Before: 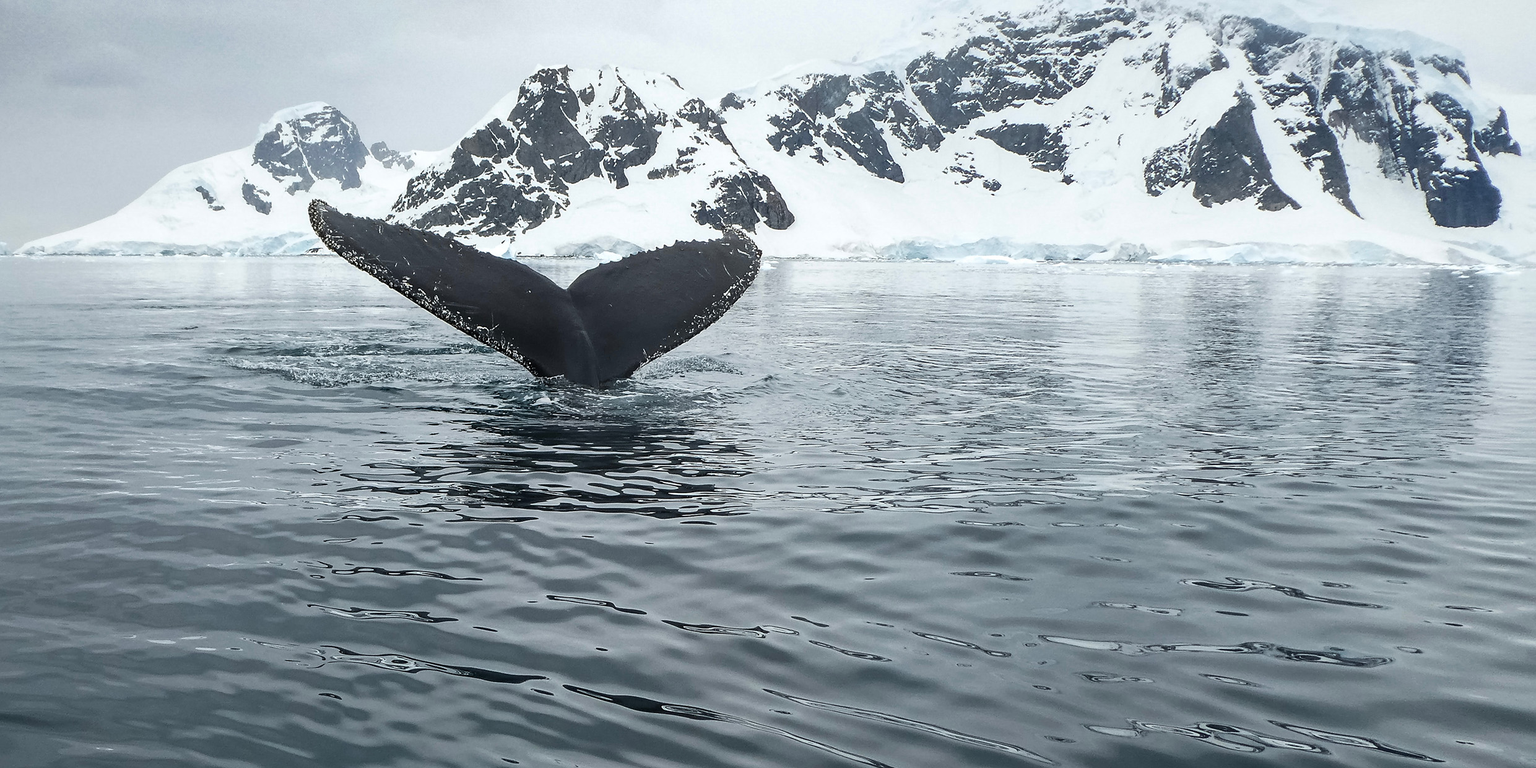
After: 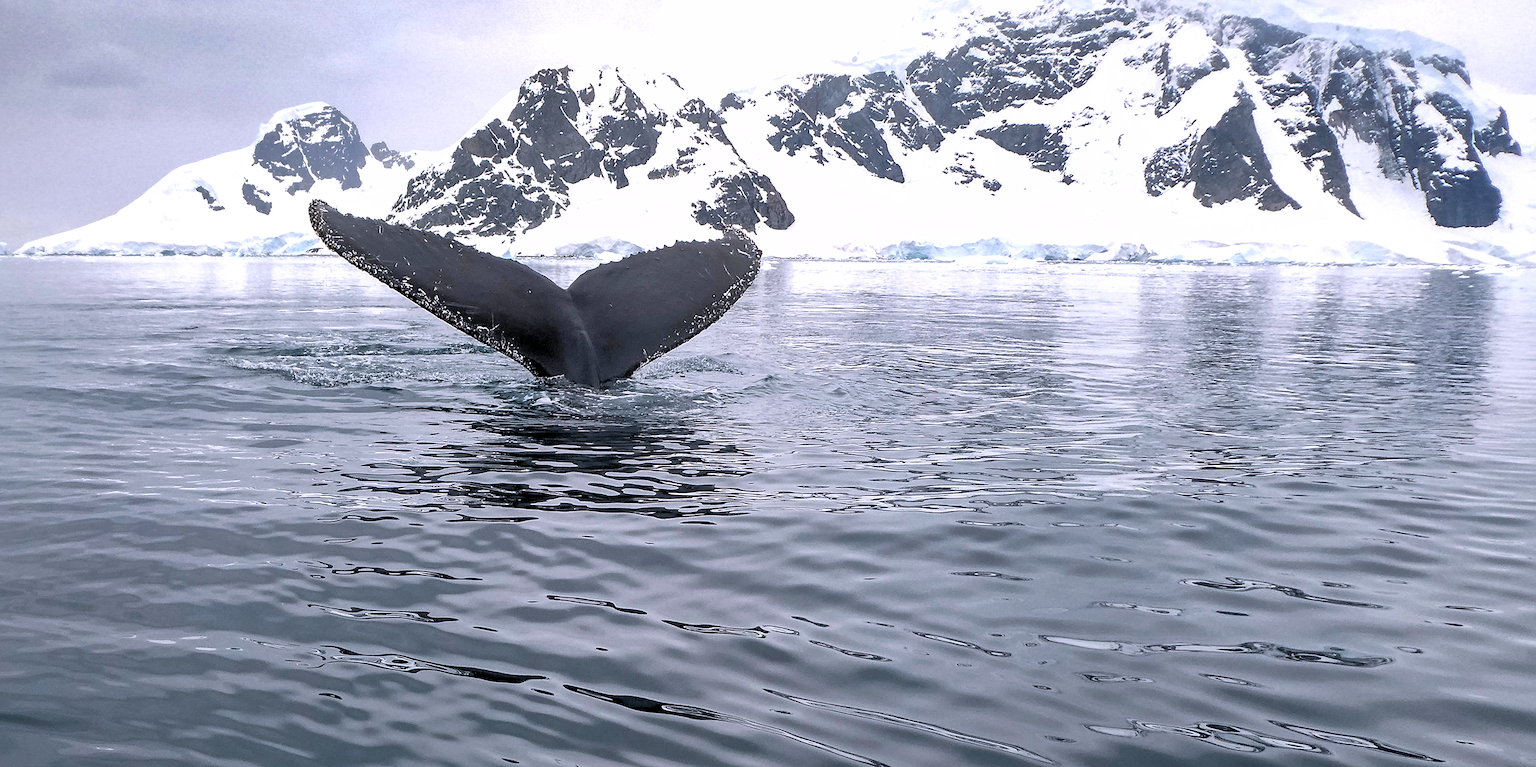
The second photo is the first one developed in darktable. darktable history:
shadows and highlights: on, module defaults
rgb levels: levels [[0.01, 0.419, 0.839], [0, 0.5, 1], [0, 0.5, 1]]
white balance: red 1.05, blue 1.072
